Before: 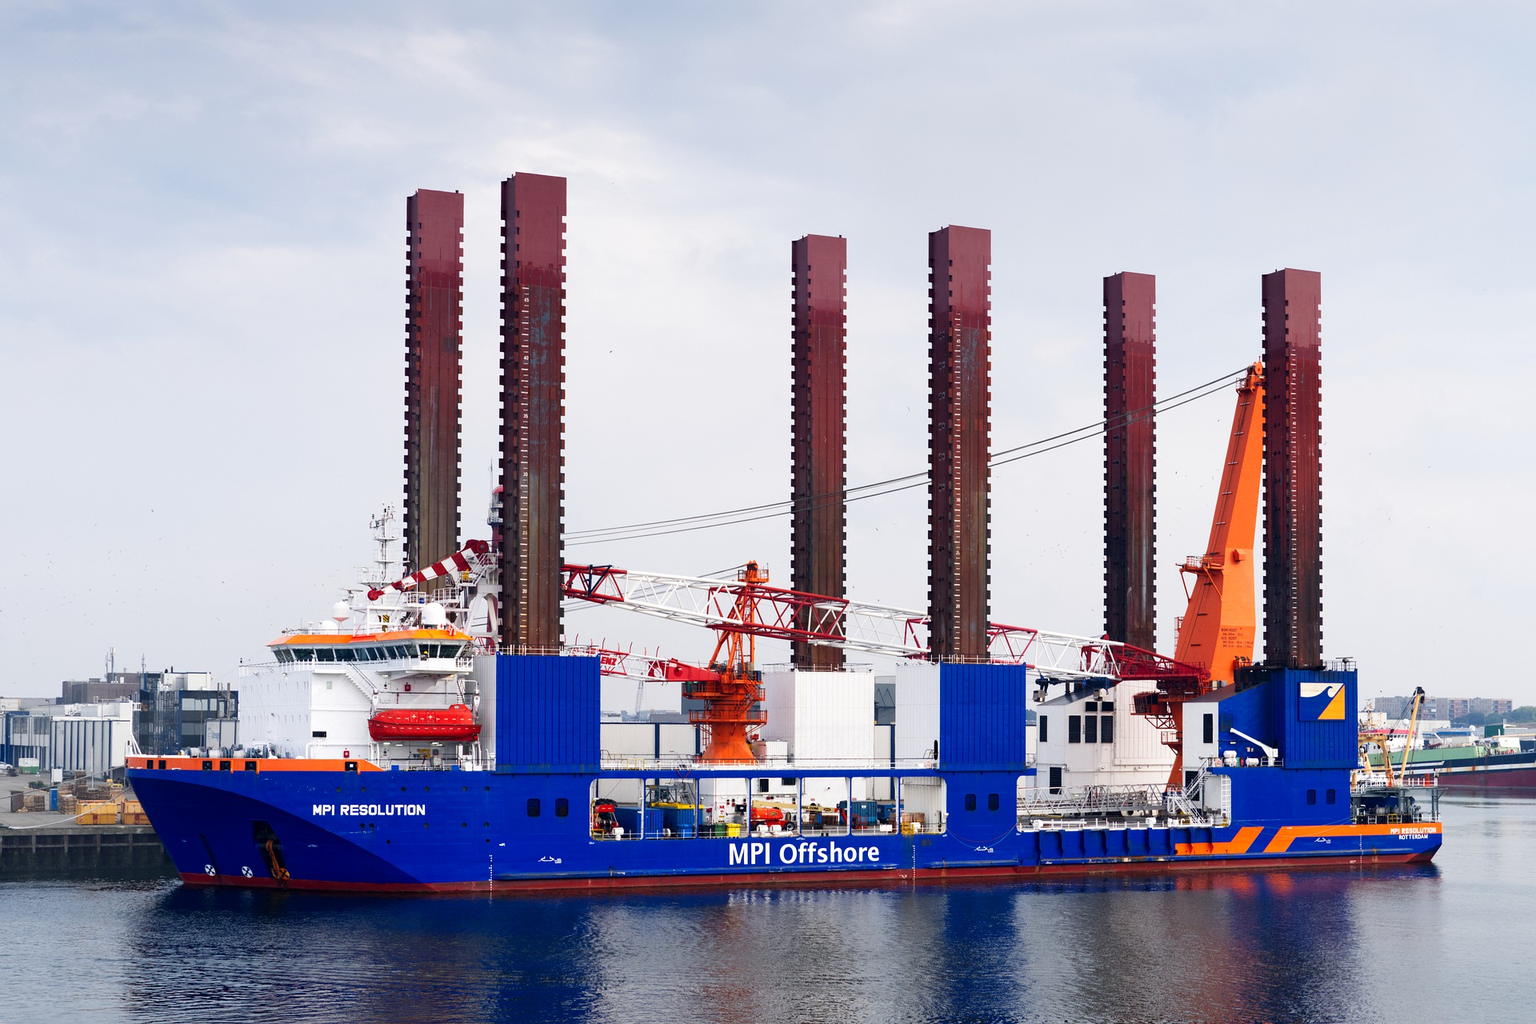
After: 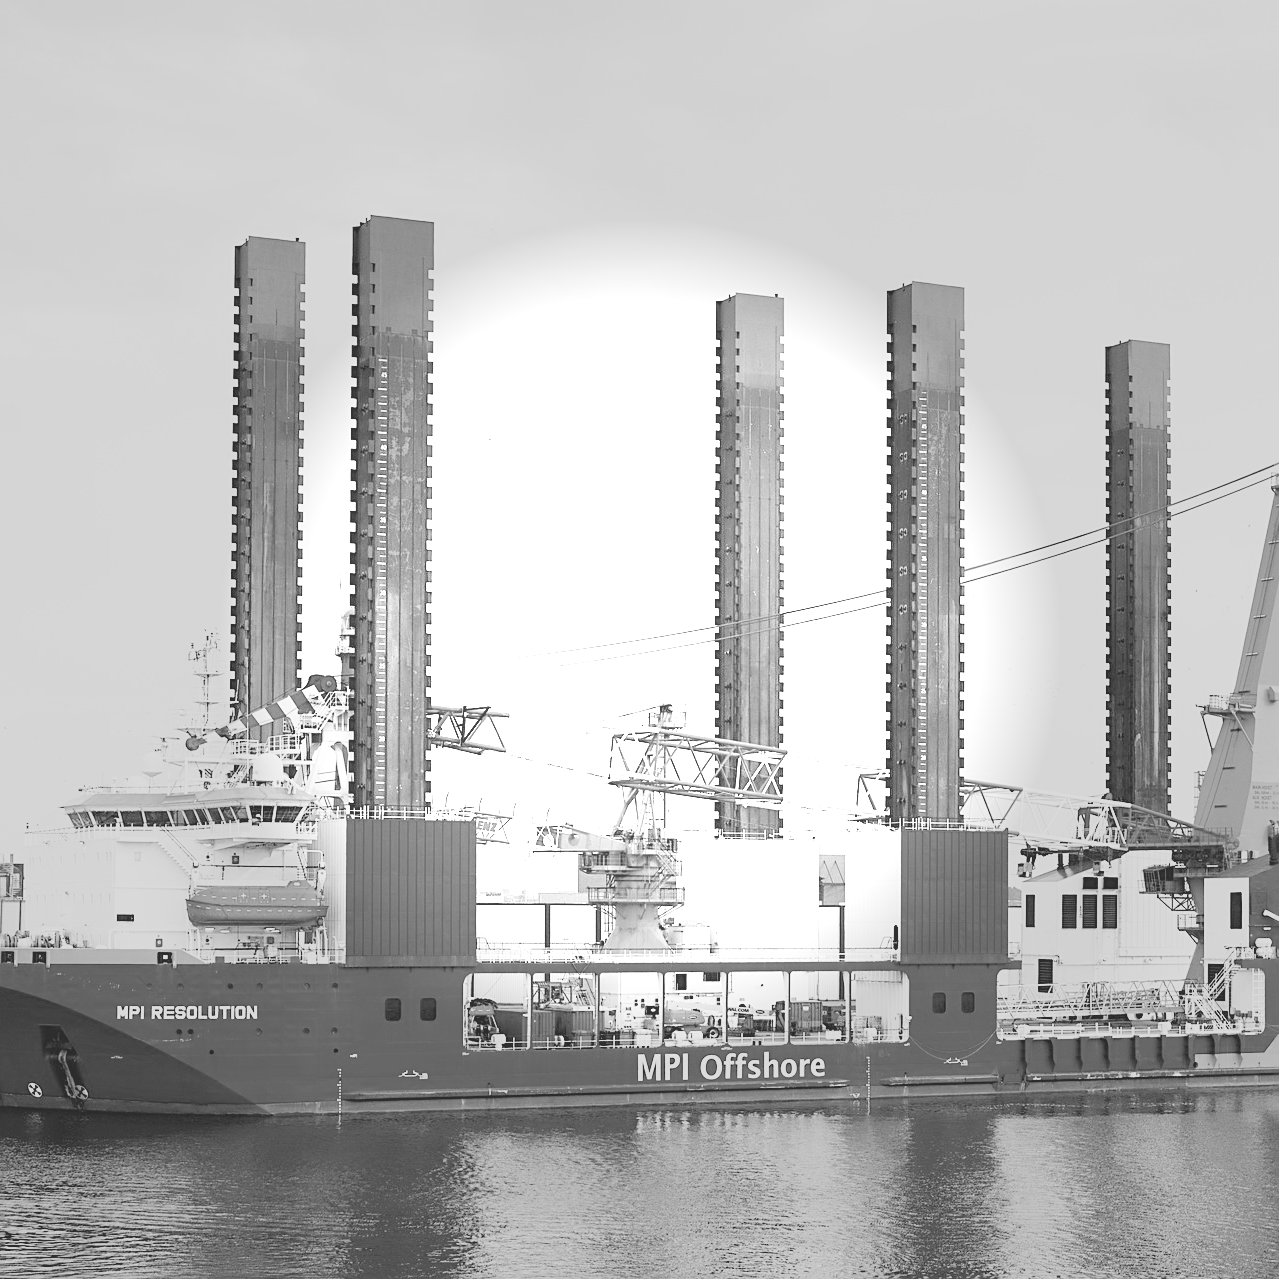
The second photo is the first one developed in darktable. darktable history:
colorize: hue 34.49°, saturation 35.33%, source mix 100%, version 1
filmic rgb: black relative exposure -7.65 EV, white relative exposure 4.56 EV, hardness 3.61, color science v6 (2022)
crop and rotate: left 14.292%, right 19.041%
sharpen: on, module defaults
exposure: black level correction 0, exposure 1.1 EV, compensate exposure bias true, compensate highlight preservation false
vignetting: fall-off start 31.28%, fall-off radius 34.64%, brightness -0.575
contrast brightness saturation: contrast 0.14, brightness 0.21
monochrome: a 26.22, b 42.67, size 0.8
